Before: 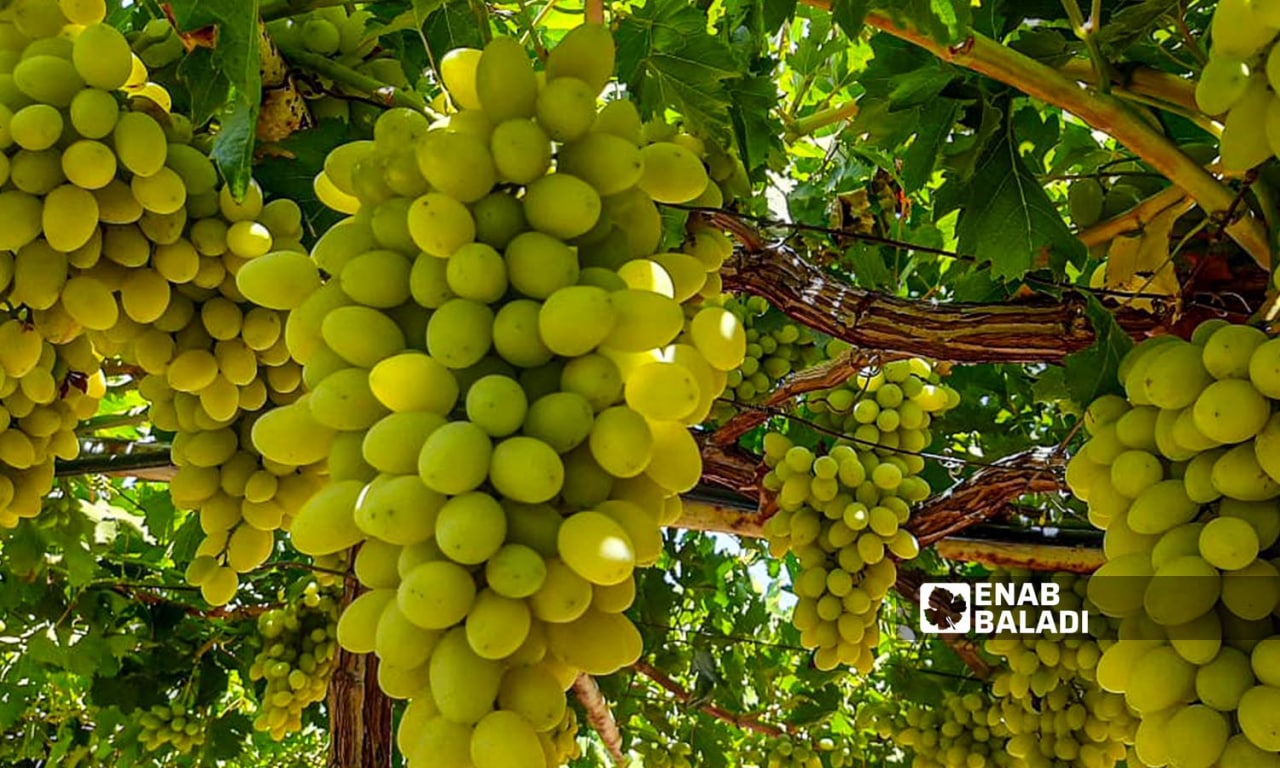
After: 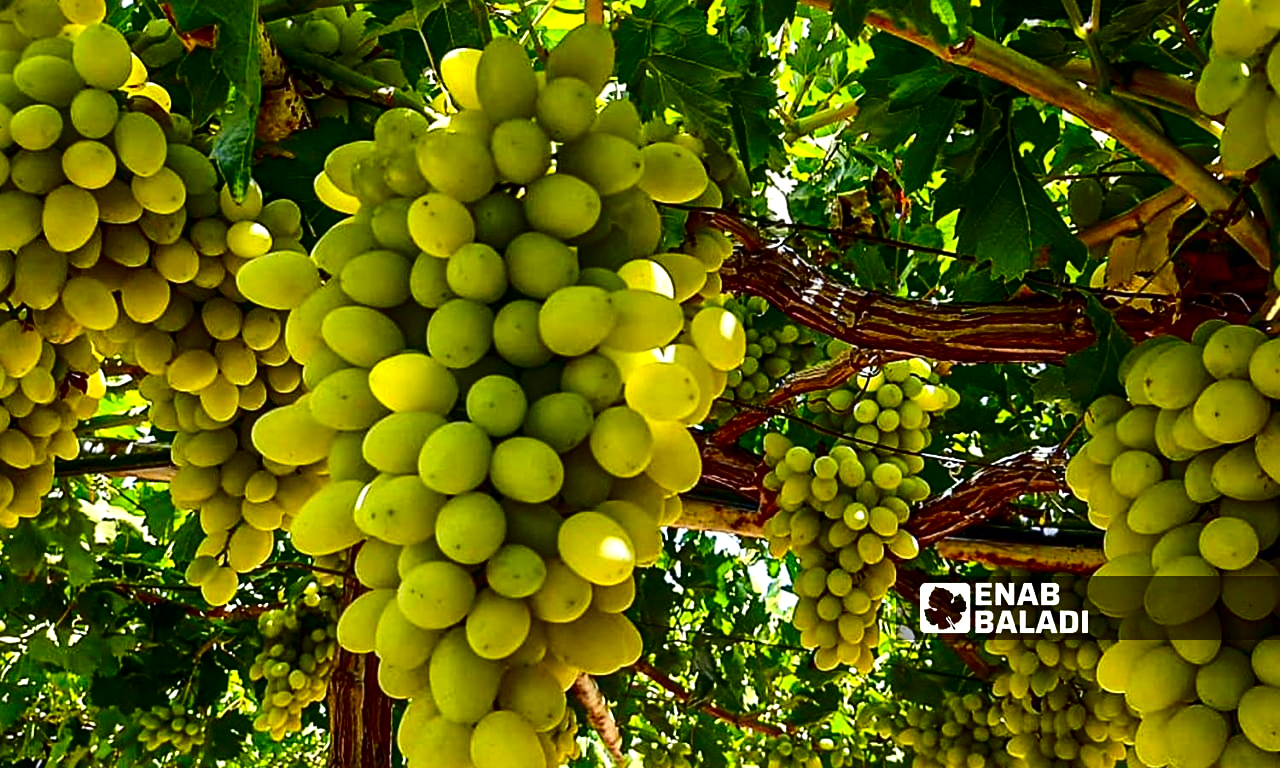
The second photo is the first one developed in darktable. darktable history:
exposure: black level correction 0.001, exposure 0.5 EV, compensate highlight preservation false
contrast brightness saturation: contrast 0.192, brightness -0.231, saturation 0.11
sharpen: radius 2.492, amount 0.334
